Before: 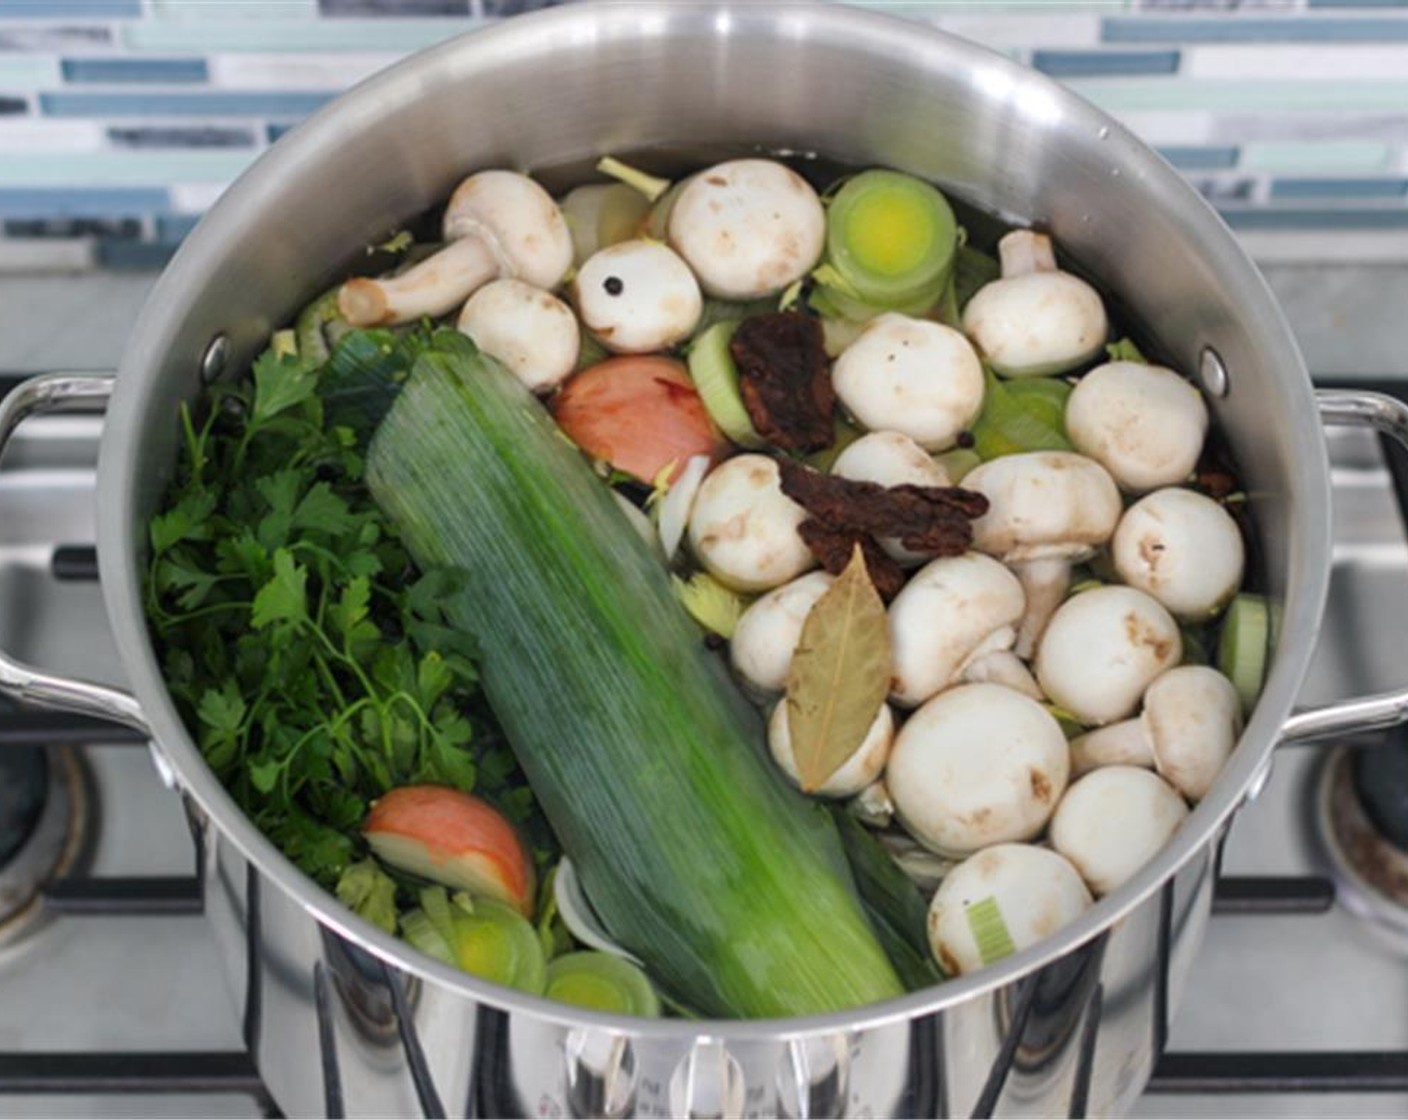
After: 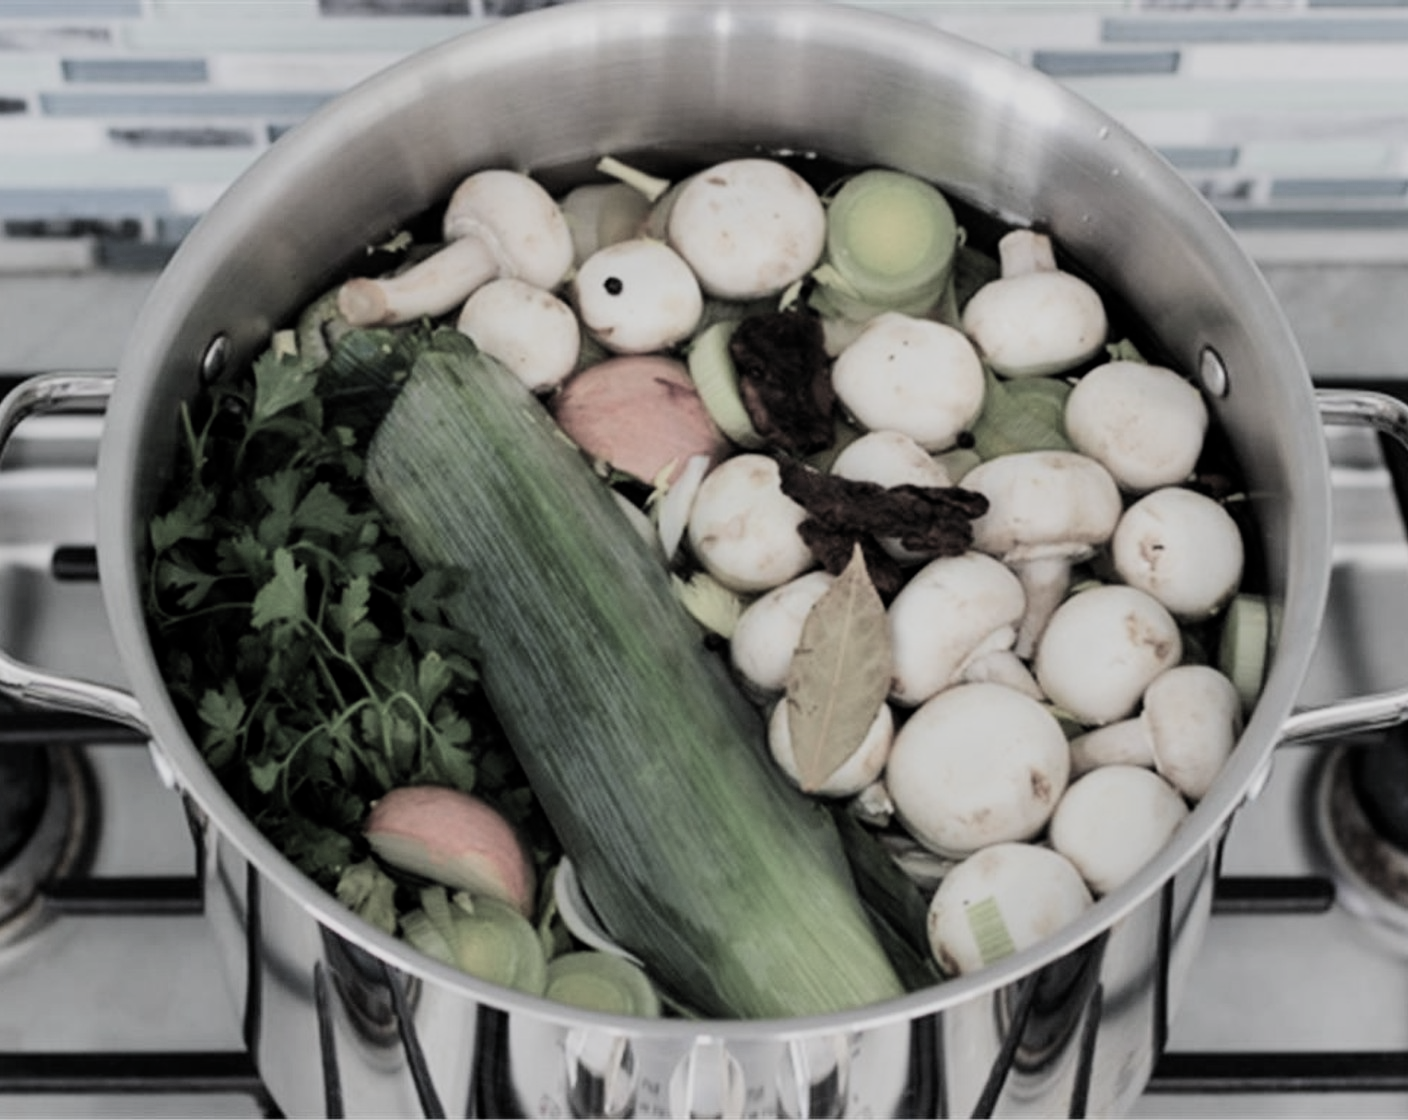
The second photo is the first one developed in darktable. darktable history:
filmic rgb: black relative exposure -5.04 EV, white relative exposure 3.98 EV, hardness 2.89, contrast 1.3, highlights saturation mix -29.73%, color science v5 (2021), contrast in shadows safe, contrast in highlights safe
